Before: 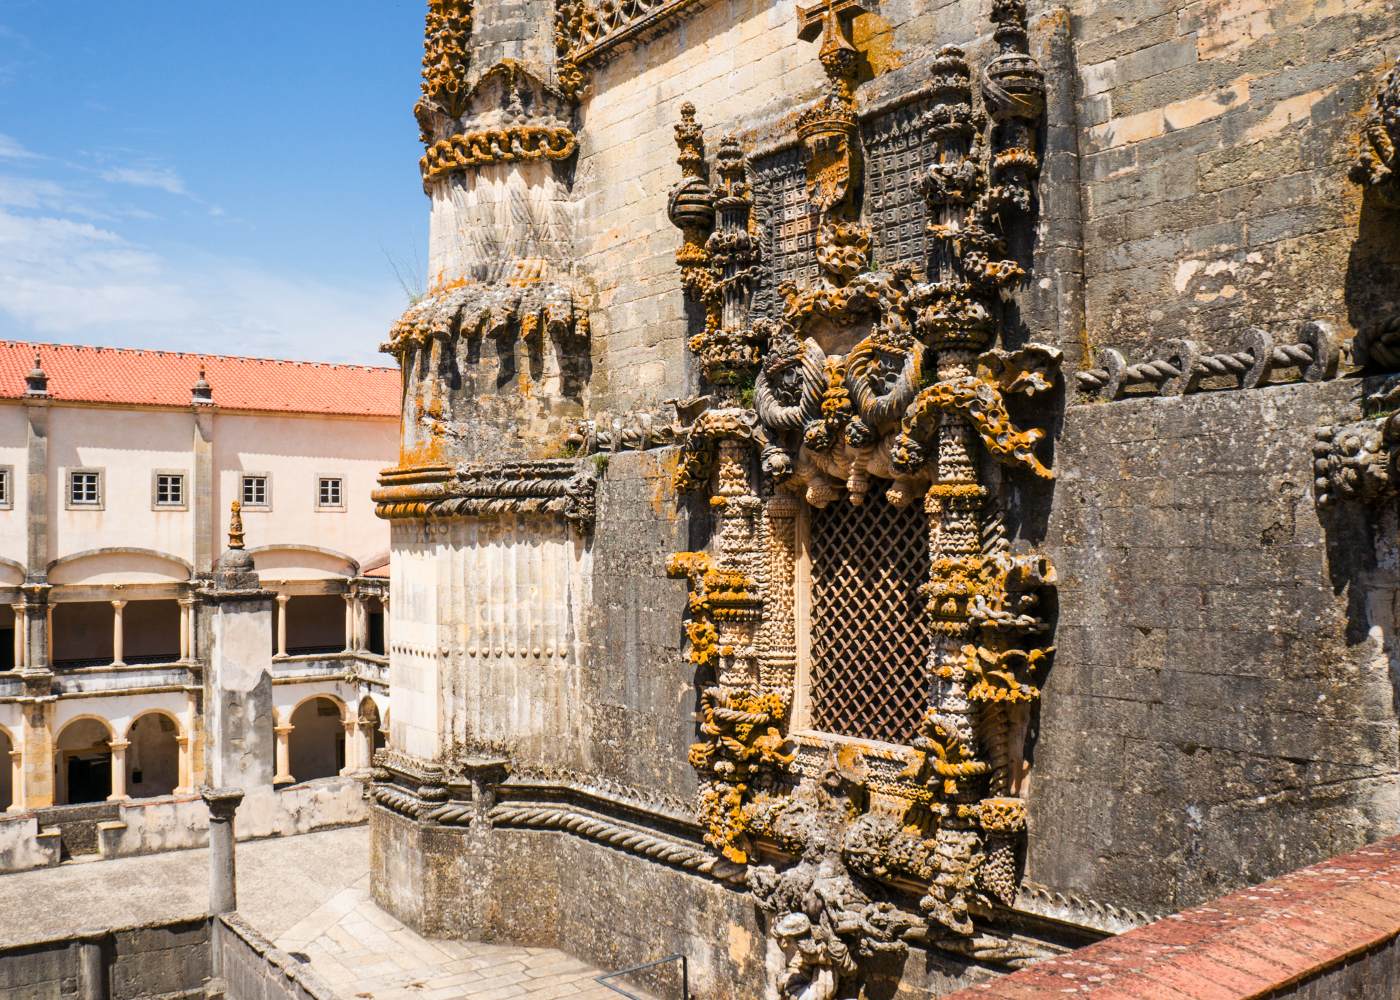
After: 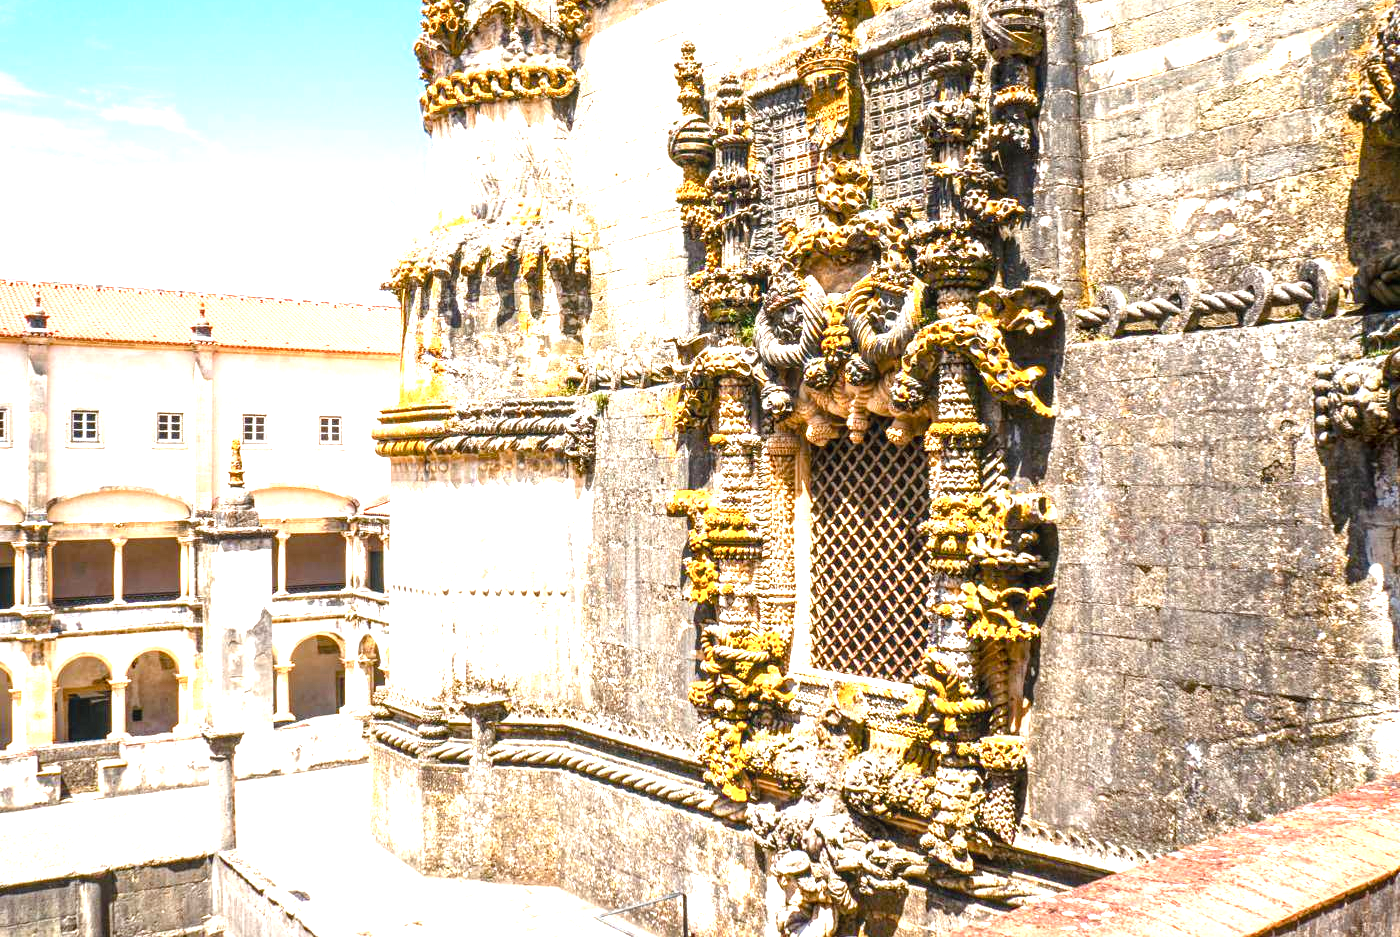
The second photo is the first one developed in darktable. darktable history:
local contrast: on, module defaults
exposure: black level correction 0, exposure 1.625 EV, compensate exposure bias true, compensate highlight preservation false
crop and rotate: top 6.25%
color balance rgb: perceptual saturation grading › global saturation 20%, perceptual saturation grading › highlights -25%, perceptual saturation grading › shadows 25%
